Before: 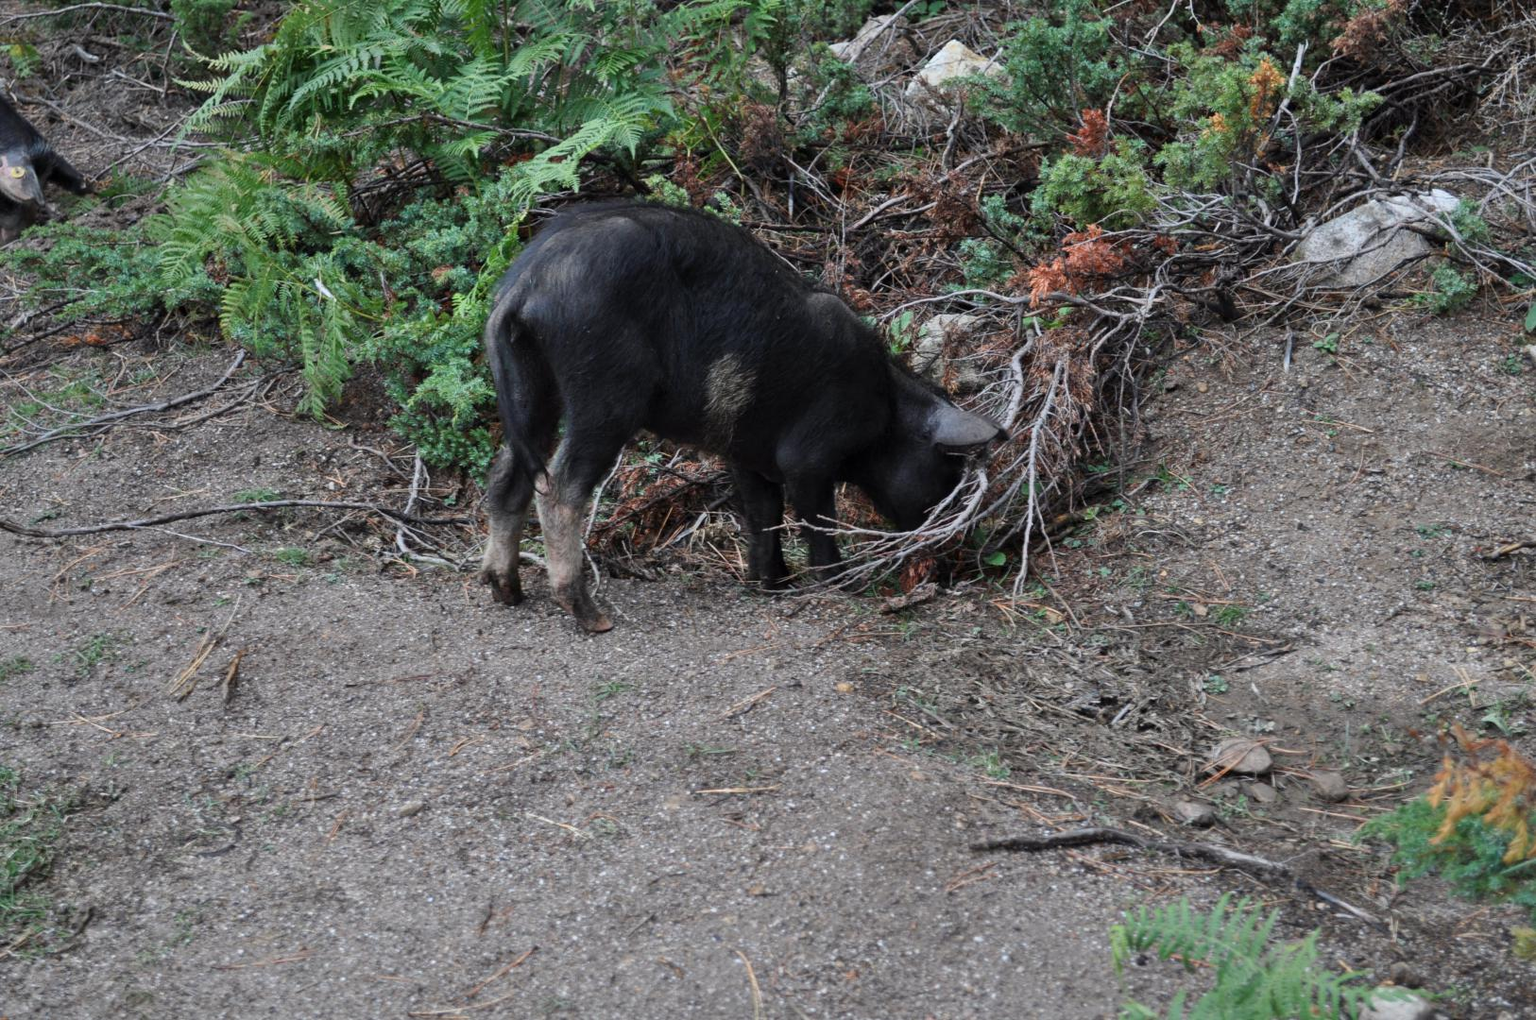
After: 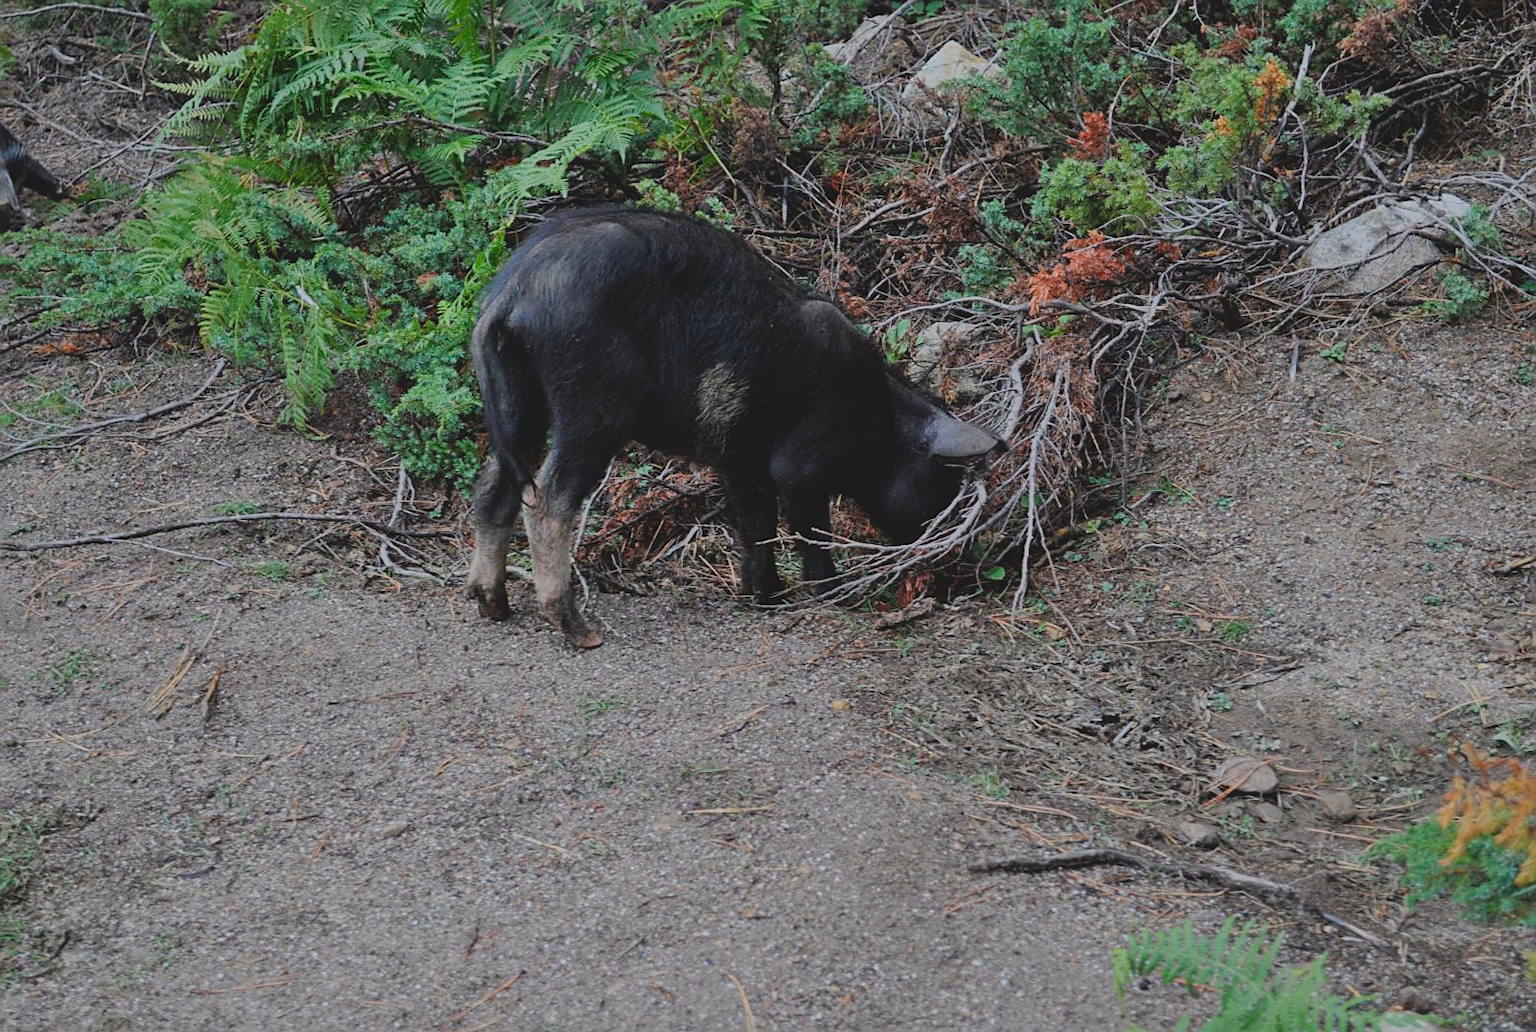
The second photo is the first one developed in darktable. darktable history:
contrast brightness saturation: contrast -0.19, saturation 0.19
crop and rotate: left 1.774%, right 0.633%, bottom 1.28%
sharpen: on, module defaults
filmic rgb: black relative exposure -16 EV, white relative exposure 6.12 EV, hardness 5.22
